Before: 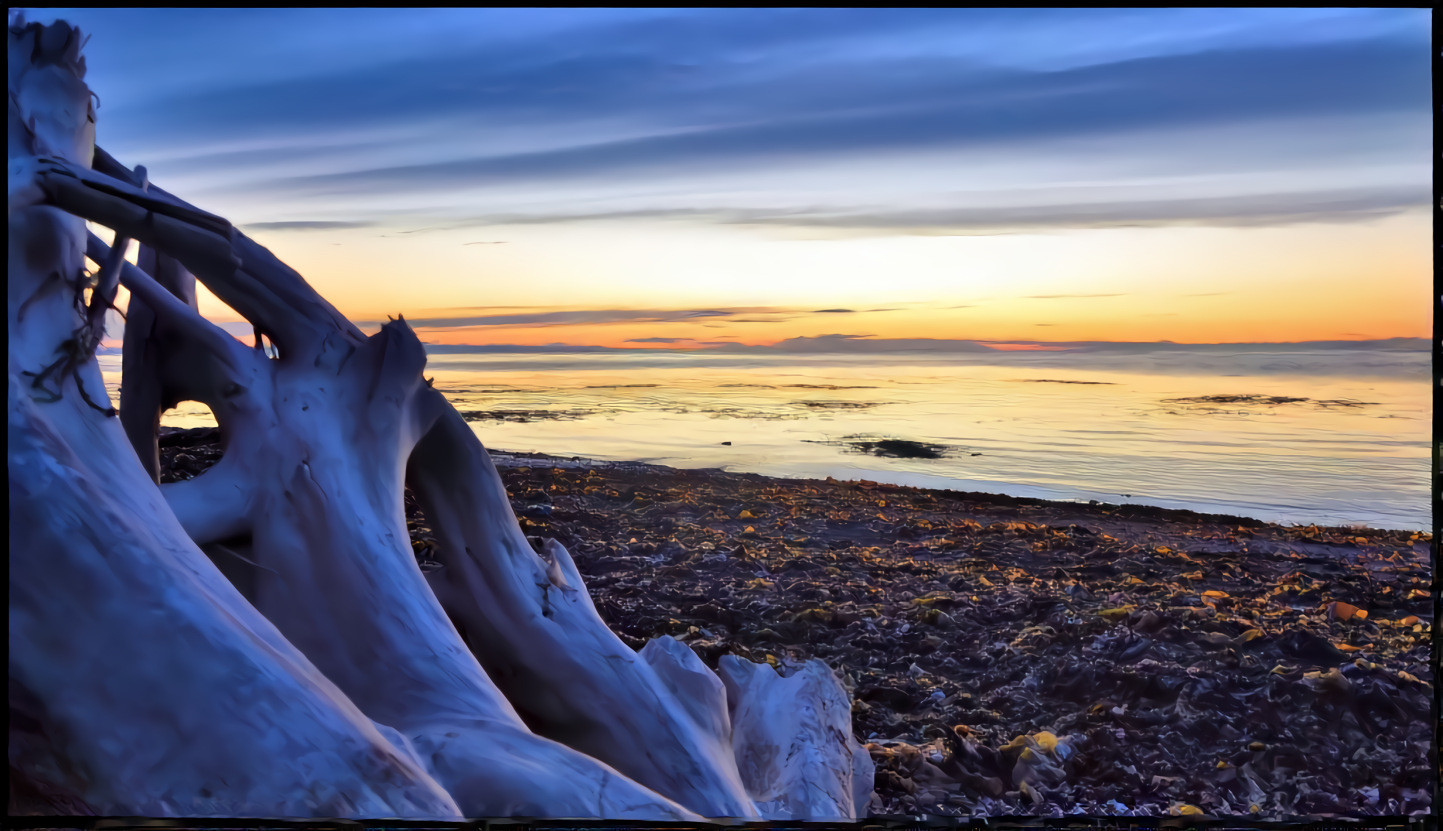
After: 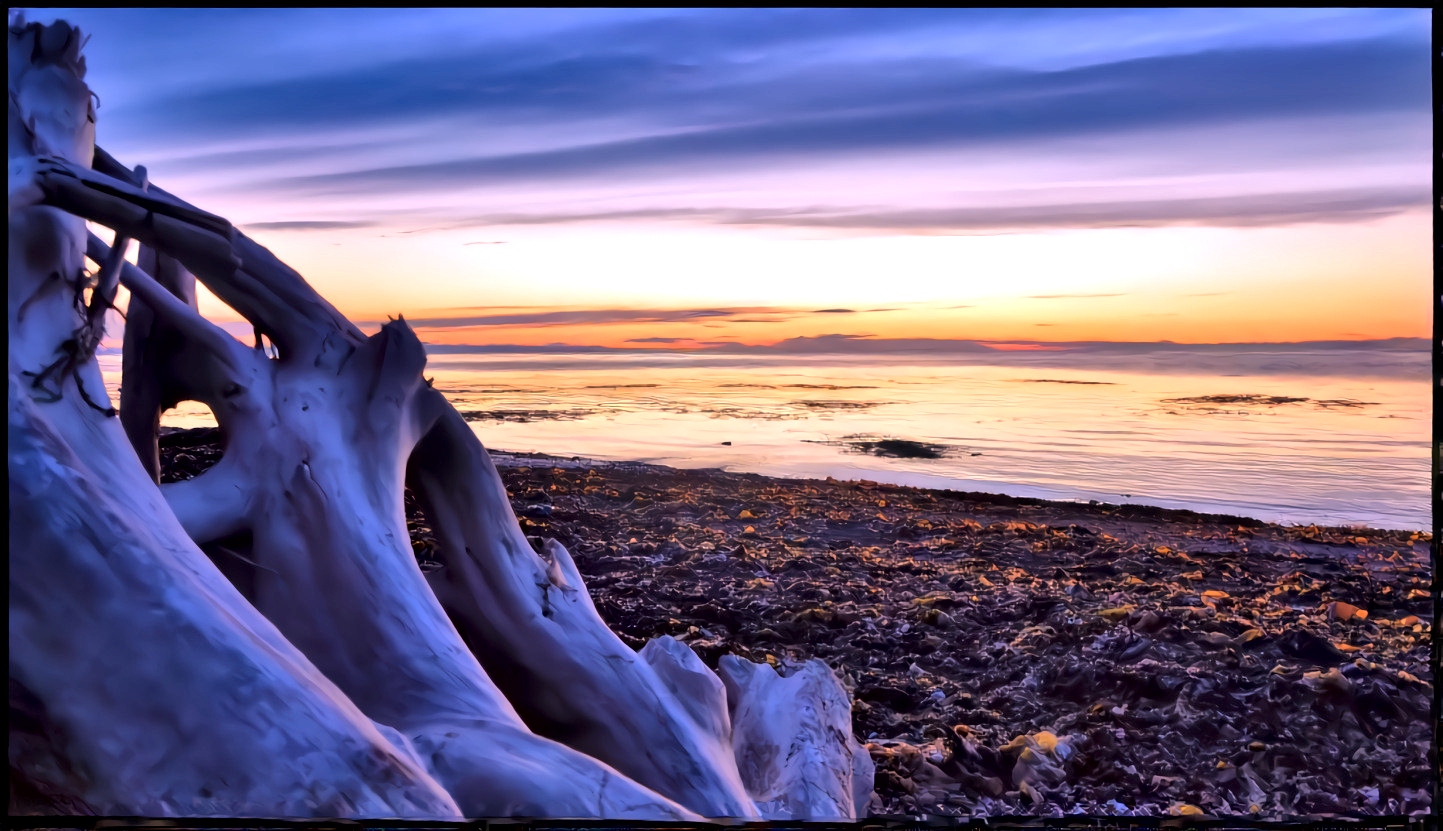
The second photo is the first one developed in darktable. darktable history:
color balance: mode lift, gamma, gain (sRGB)
white balance: red 1.188, blue 1.11
local contrast: mode bilateral grid, contrast 20, coarseness 50, detail 161%, midtone range 0.2
